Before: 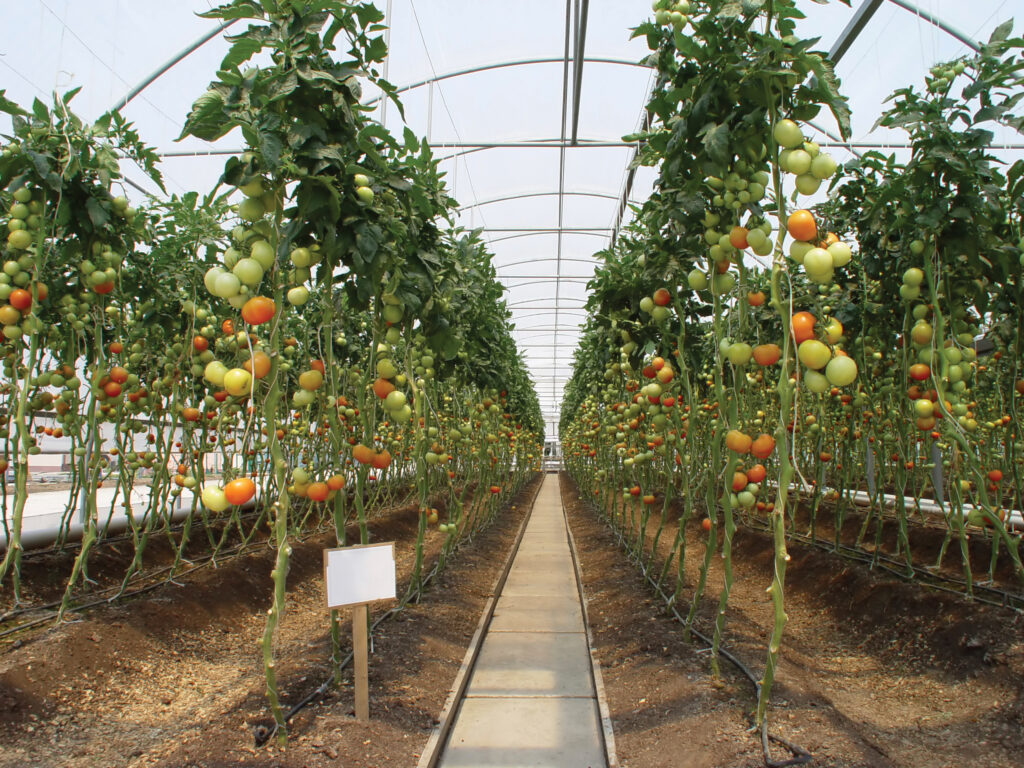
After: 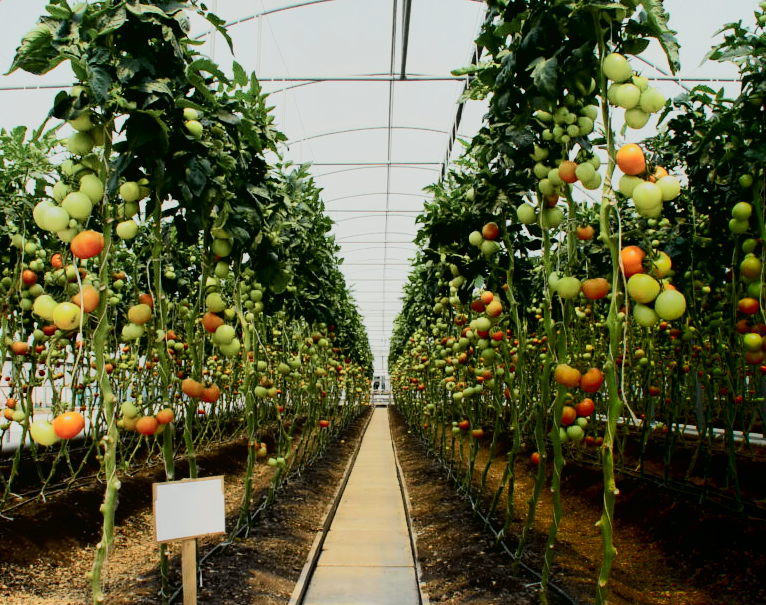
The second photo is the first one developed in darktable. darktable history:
contrast equalizer: y [[0.5 ×6], [0.5 ×6], [0.5, 0.5, 0.501, 0.545, 0.707, 0.863], [0 ×6], [0 ×6]]
shadows and highlights: shadows -88.03, highlights -35.45, shadows color adjustment 99.15%, highlights color adjustment 0%, soften with gaussian
tone curve: curves: ch0 [(0, 0.017) (0.091, 0.04) (0.296, 0.276) (0.439, 0.482) (0.64, 0.729) (0.785, 0.817) (0.995, 0.917)]; ch1 [(0, 0) (0.384, 0.365) (0.463, 0.447) (0.486, 0.474) (0.503, 0.497) (0.526, 0.52) (0.555, 0.564) (0.578, 0.589) (0.638, 0.66) (0.766, 0.773) (1, 1)]; ch2 [(0, 0) (0.374, 0.344) (0.446, 0.443) (0.501, 0.509) (0.528, 0.522) (0.569, 0.593) (0.61, 0.646) (0.666, 0.688) (1, 1)], color space Lab, independent channels, preserve colors none
crop: left 16.768%, top 8.653%, right 8.362%, bottom 12.485%
filmic rgb: black relative exposure -5 EV, white relative exposure 3.5 EV, hardness 3.19, contrast 1.3, highlights saturation mix -50%
